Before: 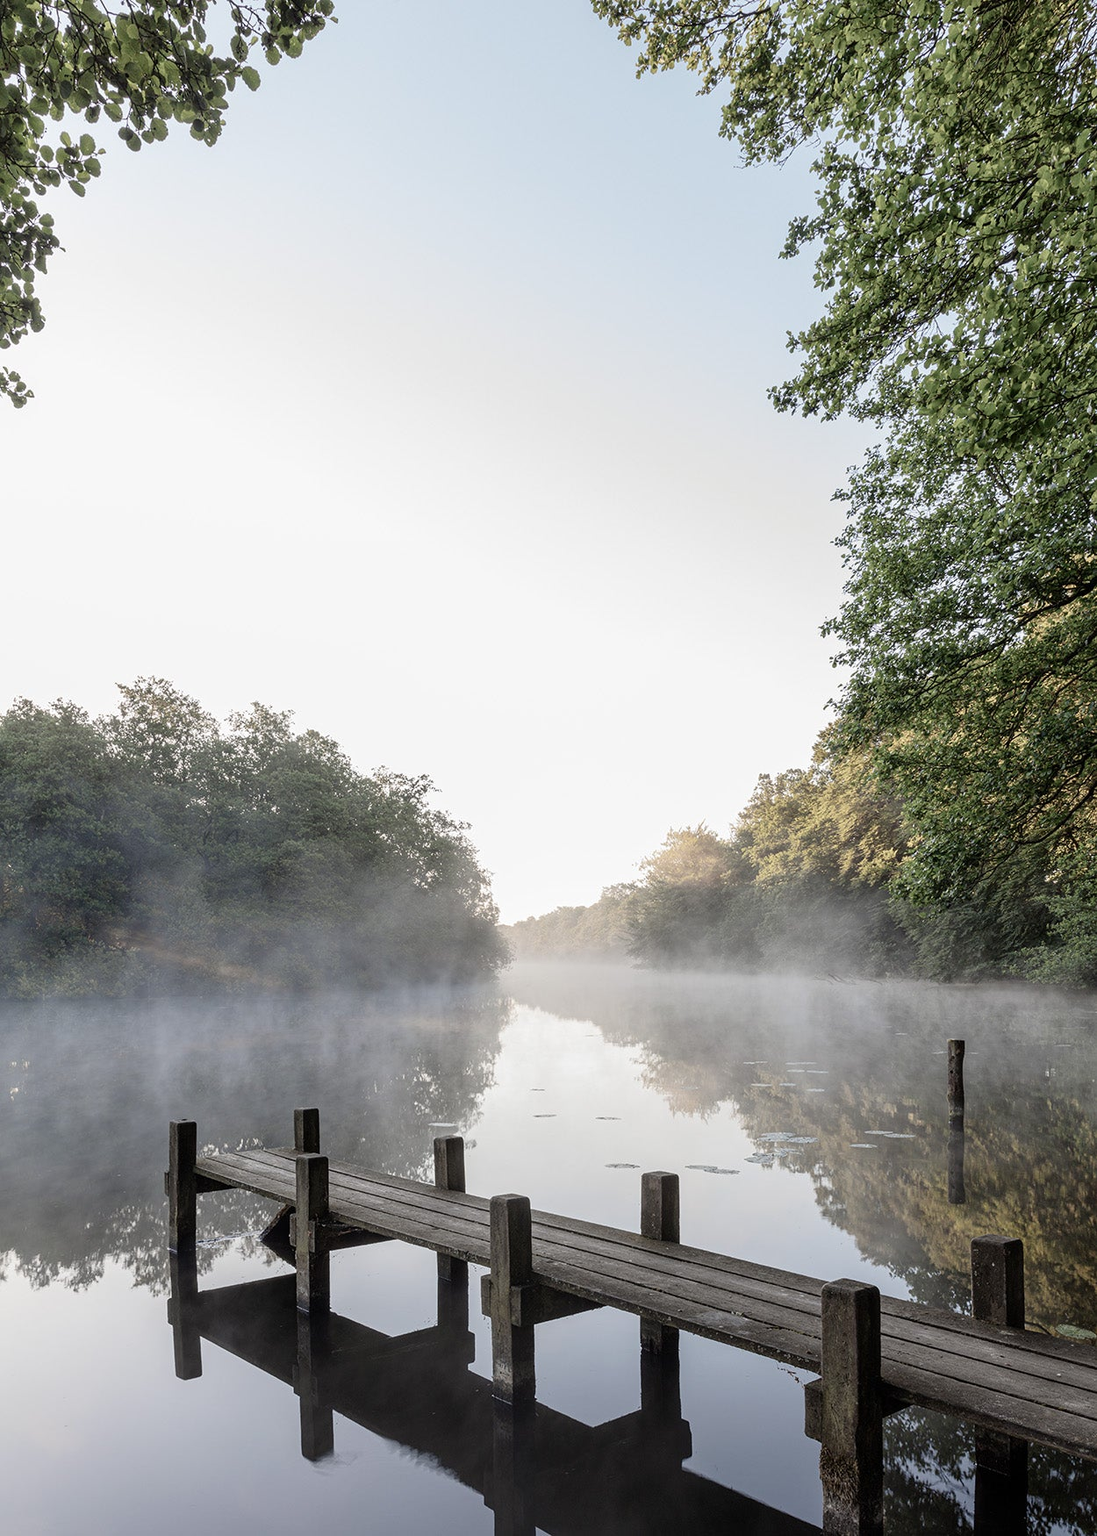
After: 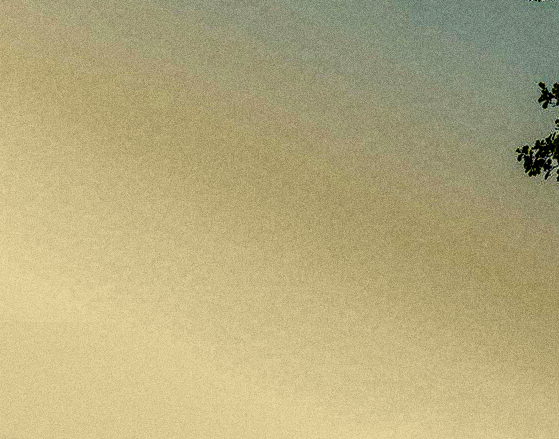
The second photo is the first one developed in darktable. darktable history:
crop: left 28.64%, top 16.832%, right 26.637%, bottom 58.055%
haze removal: compatibility mode true, adaptive false
local contrast: highlights 0%, shadows 0%, detail 182%
white balance: red 1.029, blue 0.92
contrast brightness saturation: brightness -1, saturation 1
exposure: exposure -0.153 EV, compensate highlight preservation false
color balance rgb: linear chroma grading › global chroma 15%, perceptual saturation grading › global saturation 30%
grain: coarseness 0.09 ISO, strength 40%
